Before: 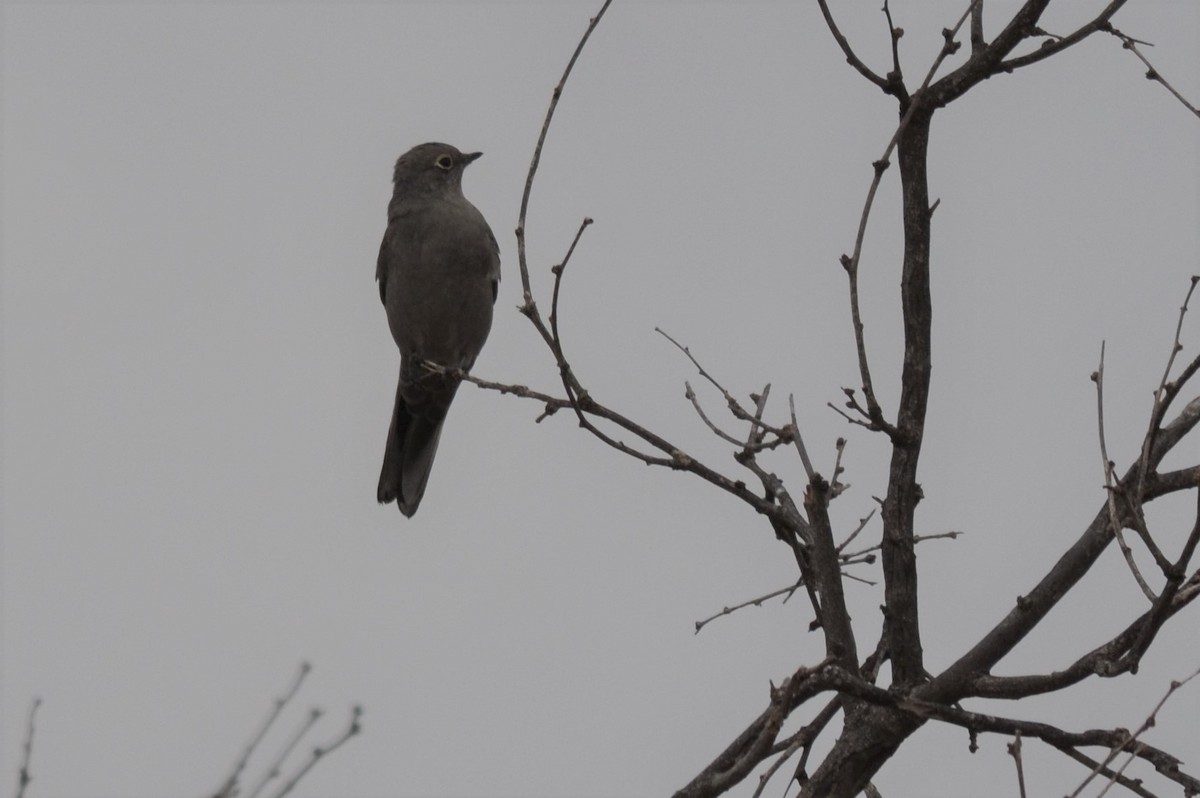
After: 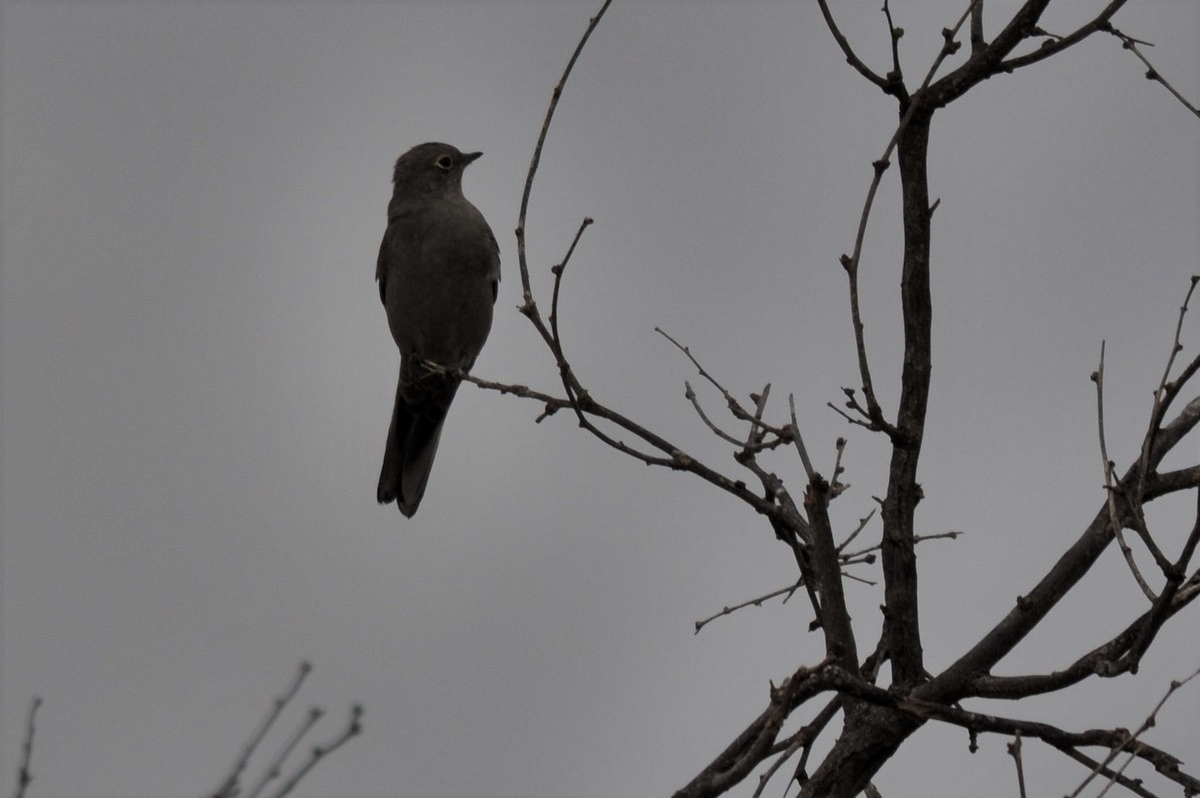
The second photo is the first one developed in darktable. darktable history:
levels: levels [0.018, 0.493, 1]
shadows and highlights: shadows 80.73, white point adjustment -9.07, highlights -61.46, soften with gaussian
color balance rgb: shadows lift › luminance -10%, power › luminance -9%, linear chroma grading › global chroma 10%, global vibrance 10%, contrast 15%, saturation formula JzAzBz (2021)
